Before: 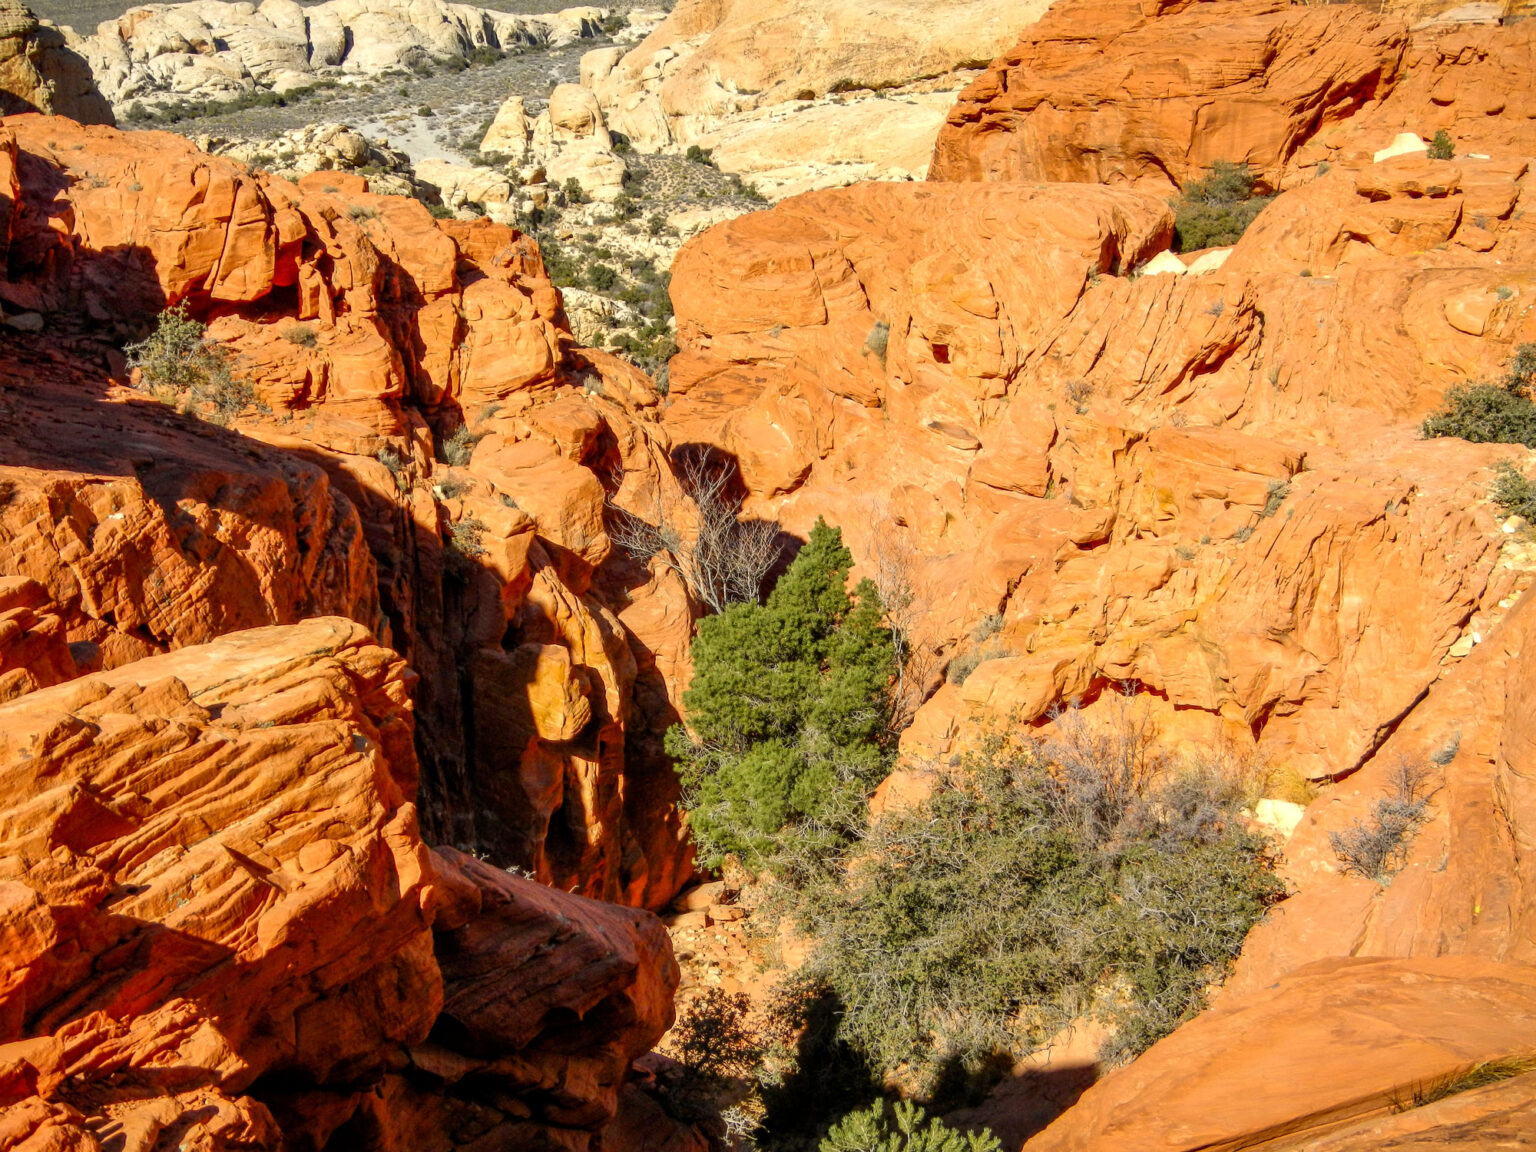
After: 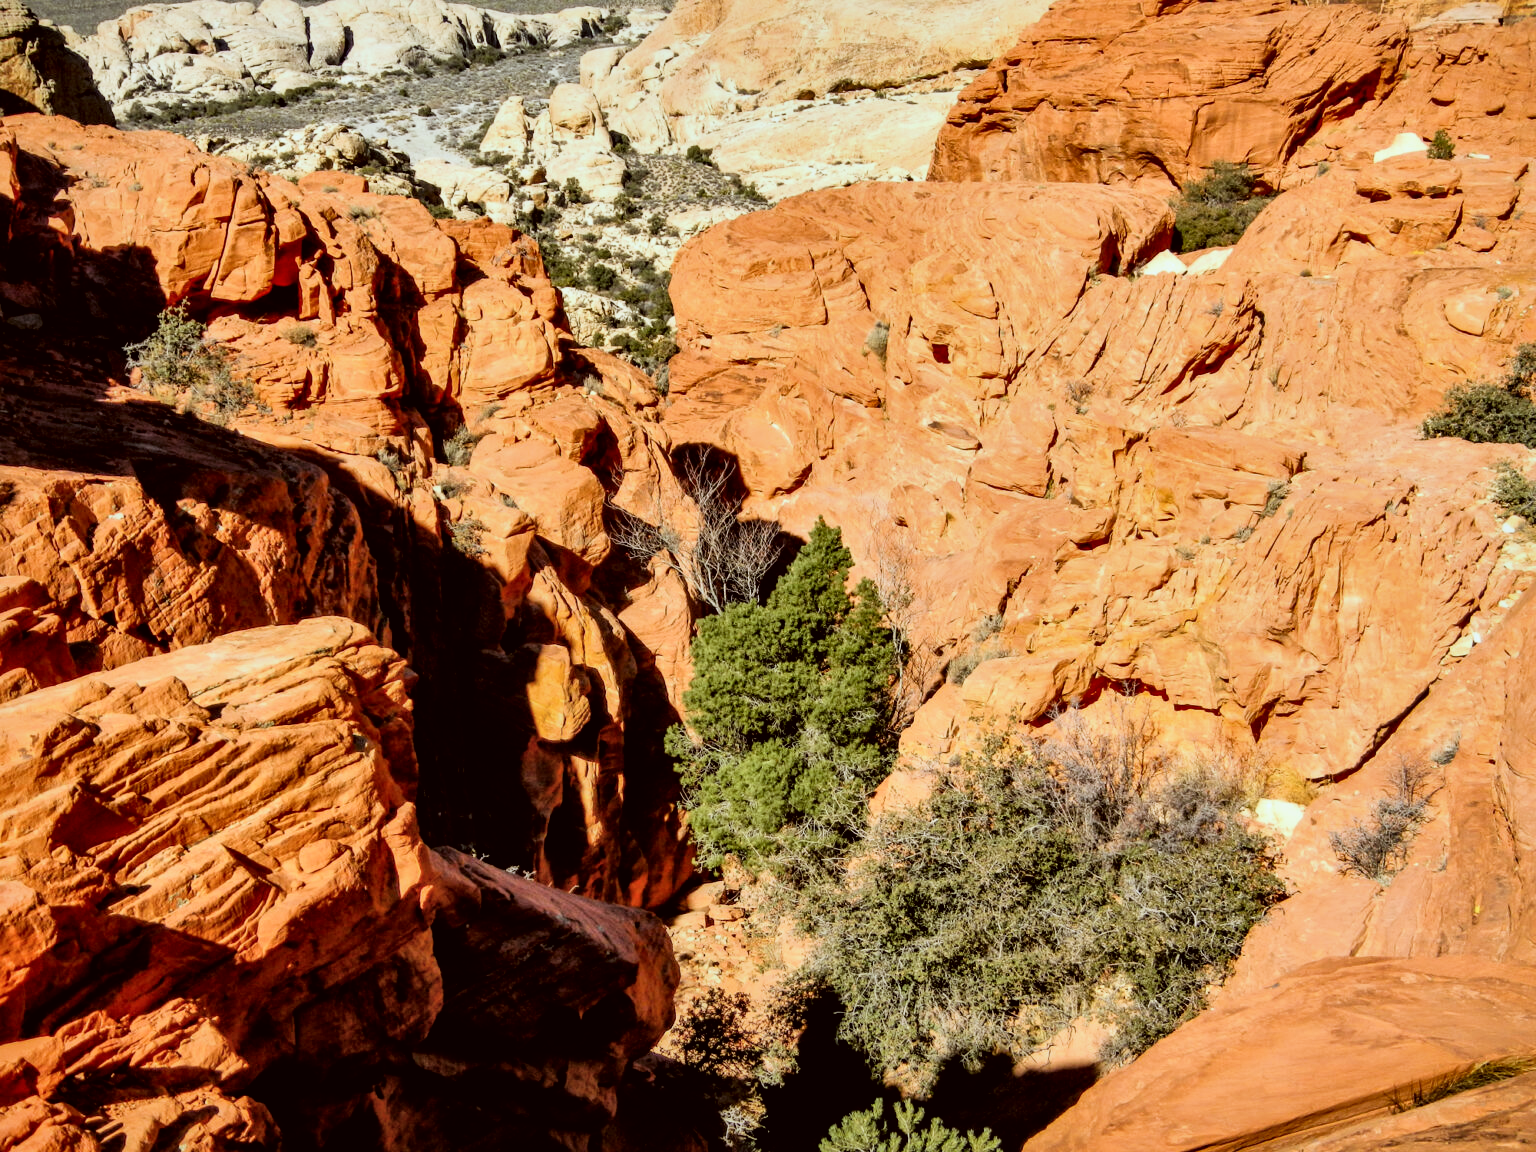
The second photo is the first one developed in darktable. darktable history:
filmic rgb: black relative exposure -5.04 EV, white relative exposure 3.96 EV, hardness 2.89, contrast 1.299, highlights saturation mix -28.75%
color correction: highlights a* -3.57, highlights b* -6.88, shadows a* 3.16, shadows b* 5.12
local contrast: mode bilateral grid, contrast 25, coarseness 61, detail 151%, midtone range 0.2
